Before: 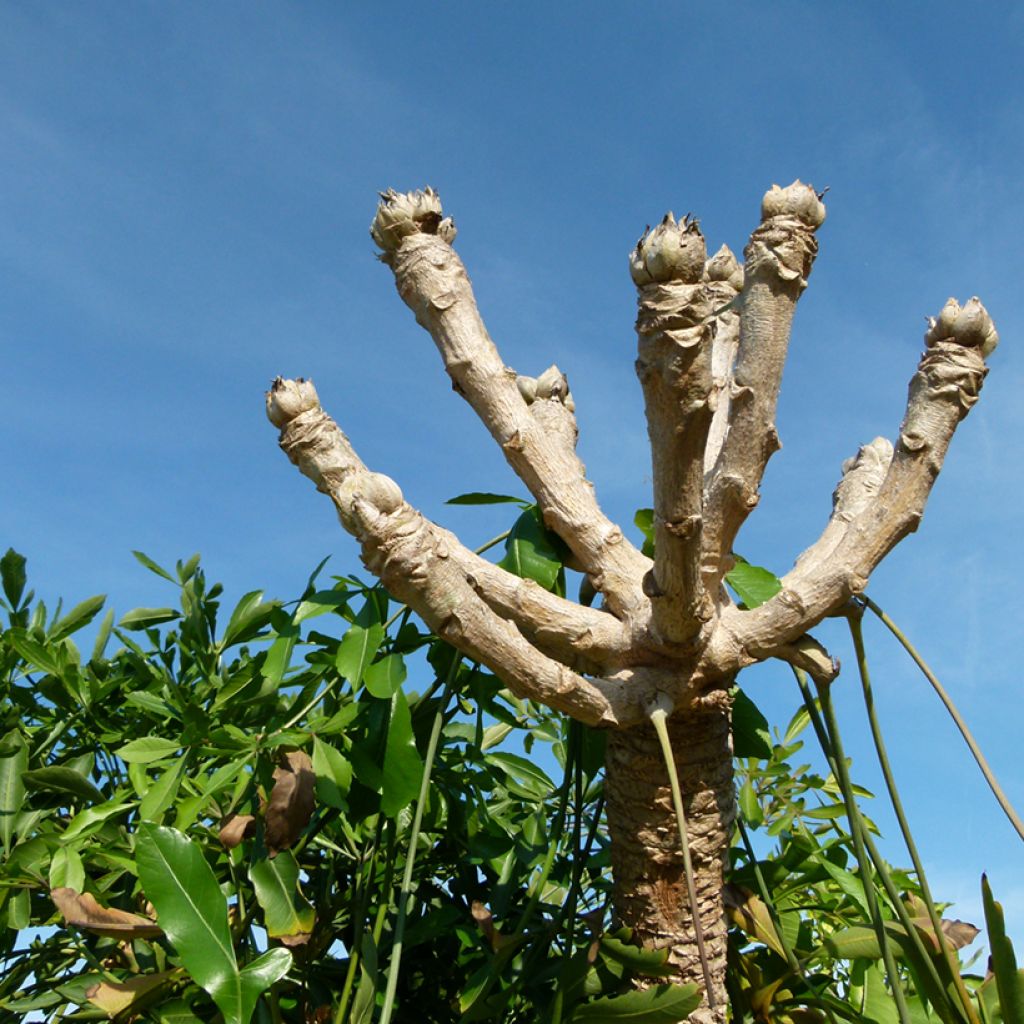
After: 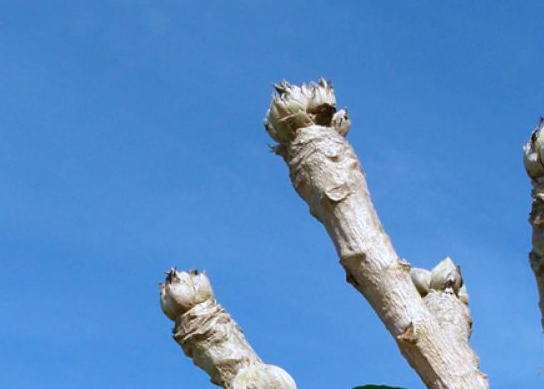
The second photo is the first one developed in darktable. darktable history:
tone equalizer: -8 EV 0.068 EV, edges refinement/feathering 500, mask exposure compensation -1.57 EV, preserve details no
crop: left 10.38%, top 10.569%, right 36.462%, bottom 51.368%
color calibration: illuminant custom, x 0.371, y 0.382, temperature 4283.17 K
